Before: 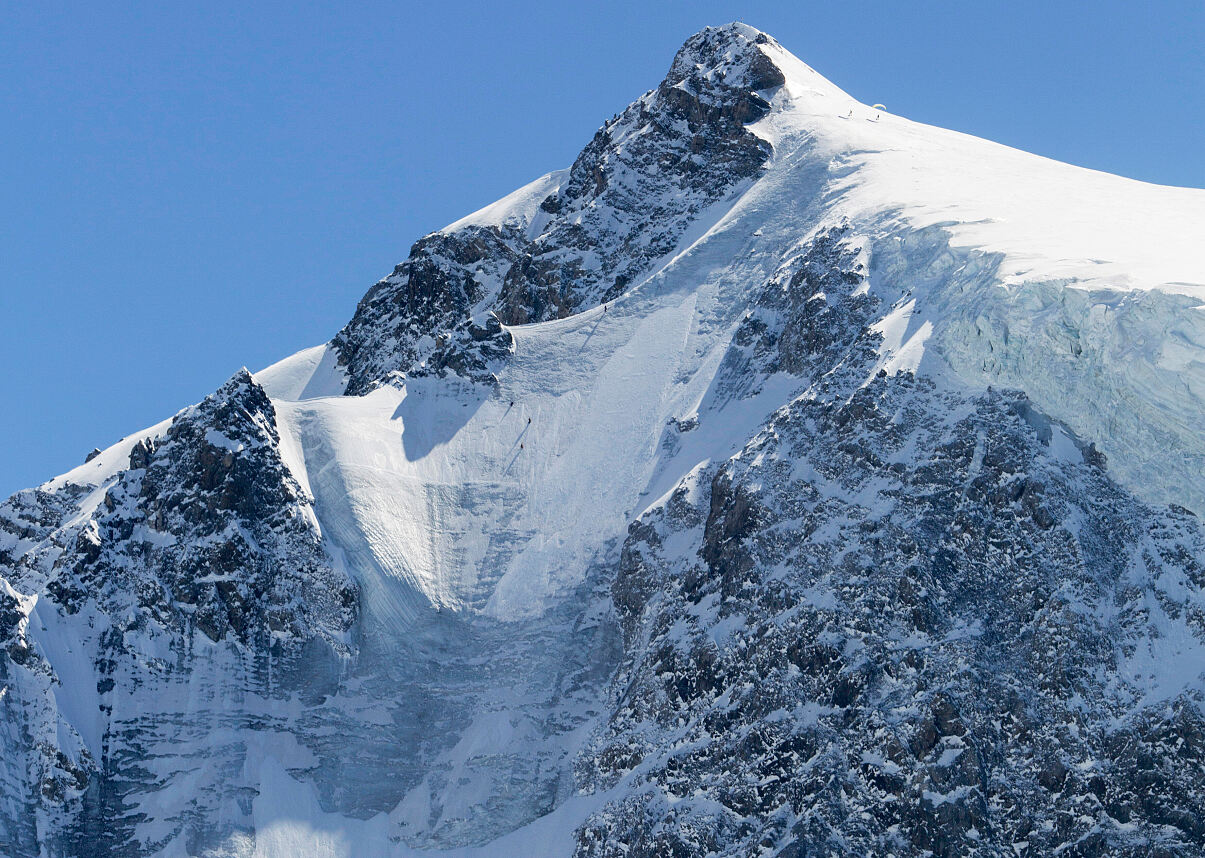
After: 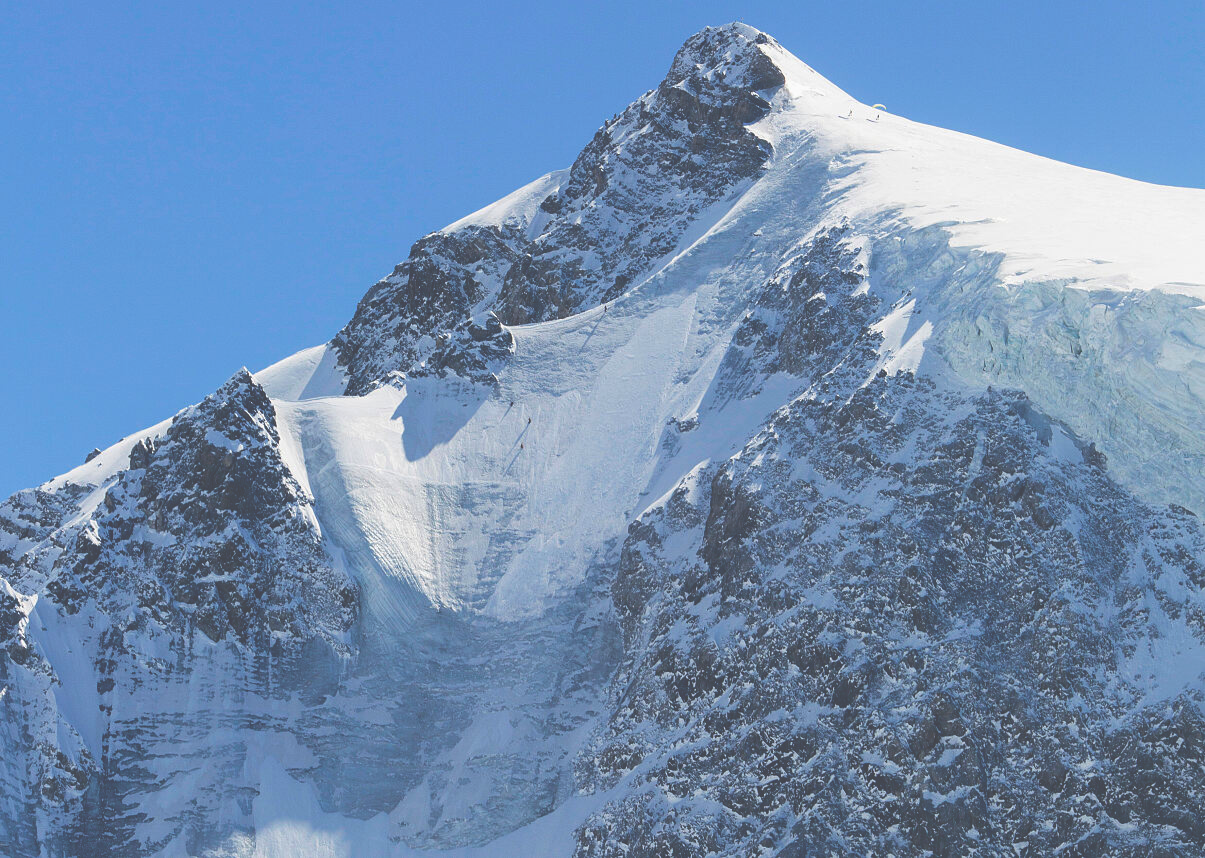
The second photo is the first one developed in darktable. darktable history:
exposure: black level correction -0.062, exposure -0.05 EV, compensate highlight preservation false
color balance rgb: perceptual saturation grading › global saturation 30%
